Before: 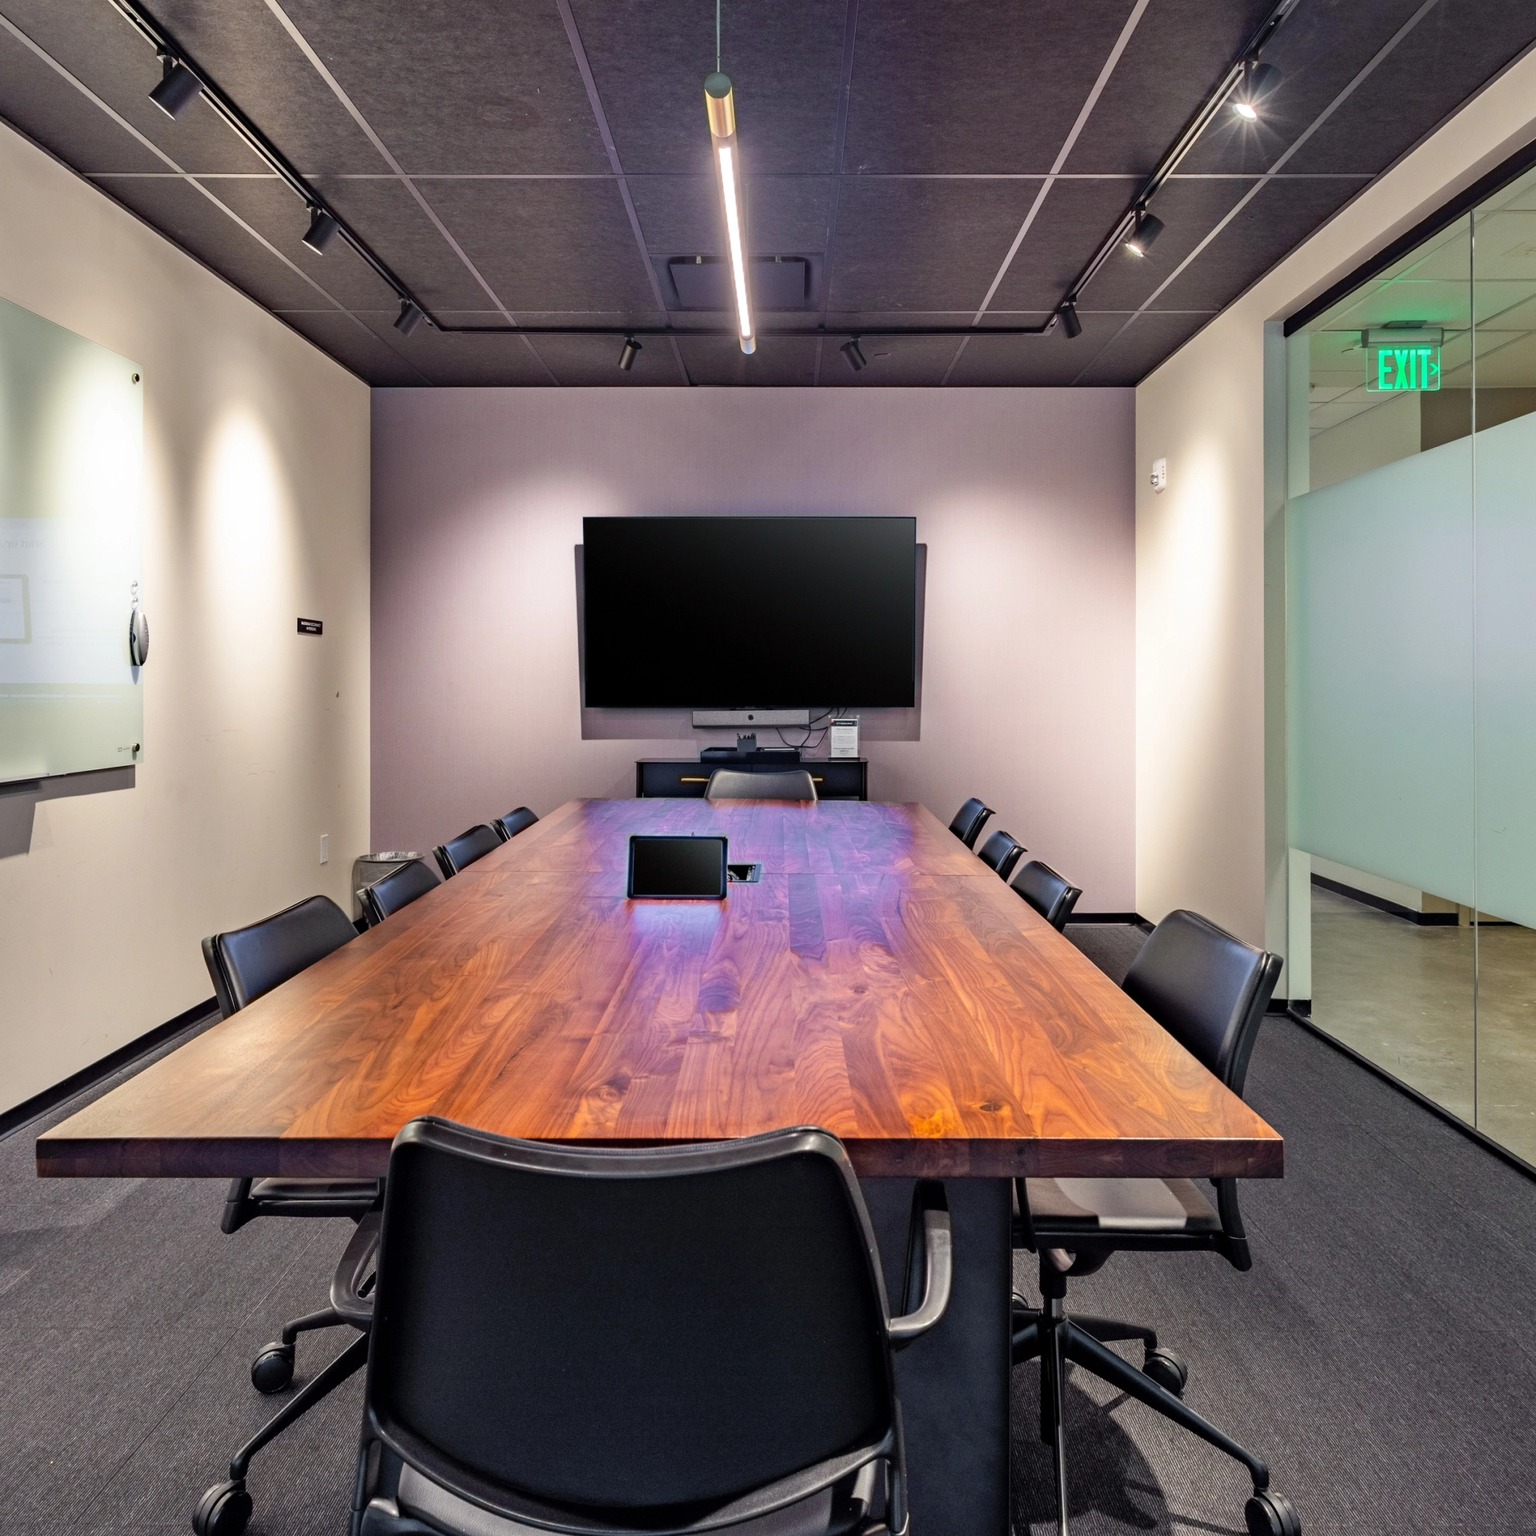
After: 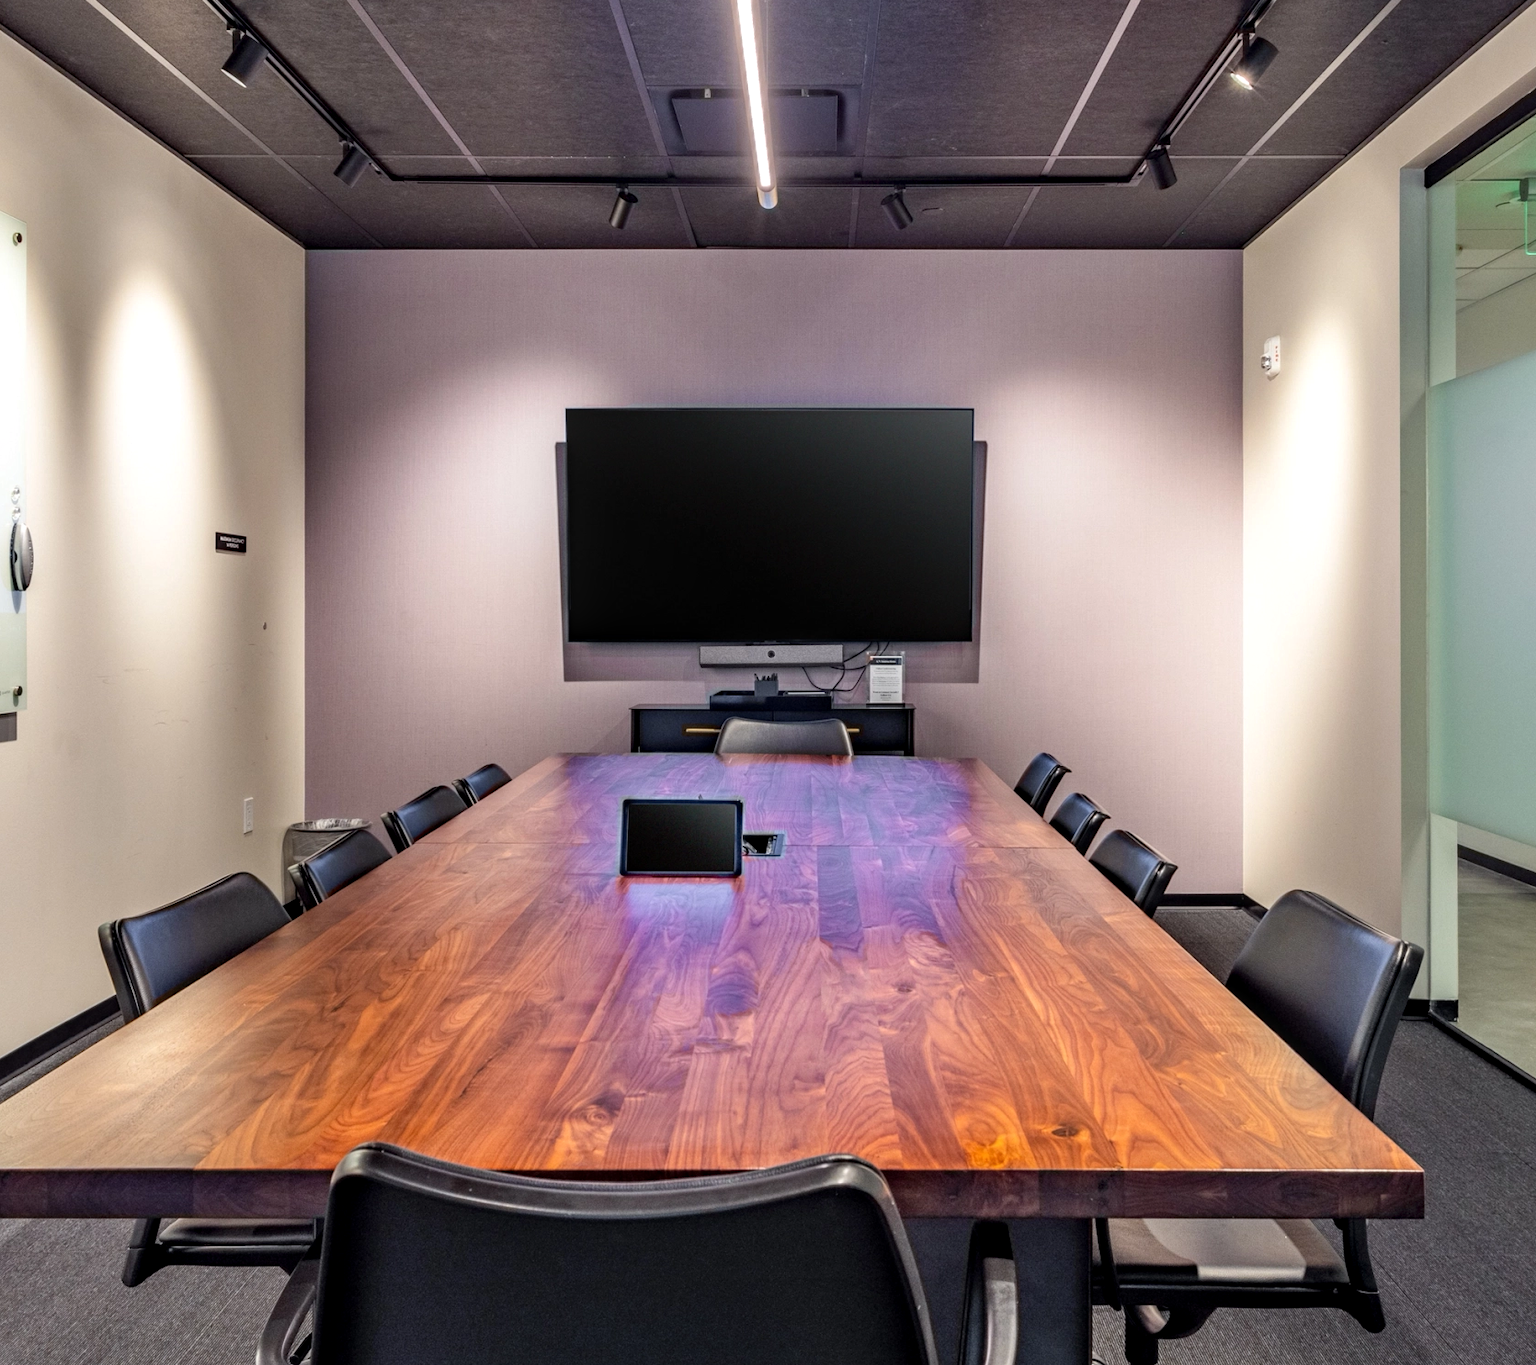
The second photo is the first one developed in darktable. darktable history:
shadows and highlights: radius 329.02, shadows 55.03, highlights -98.39, compress 94.31%, soften with gaussian
crop: left 7.918%, top 11.995%, right 10.47%, bottom 15.469%
local contrast: on, module defaults
